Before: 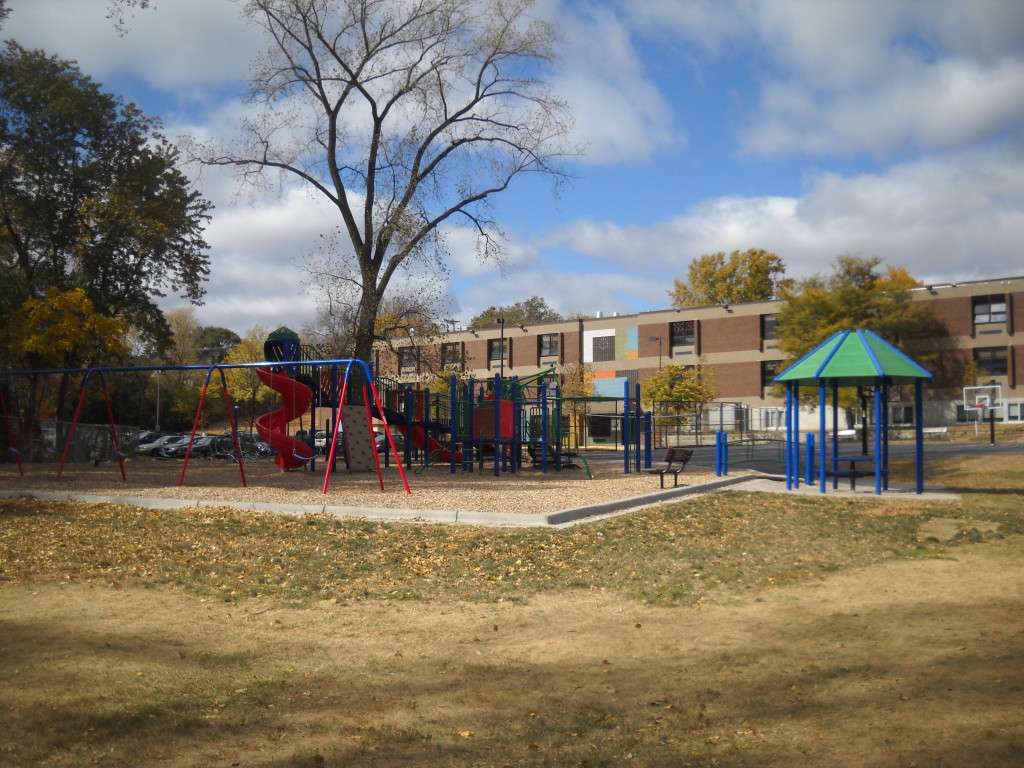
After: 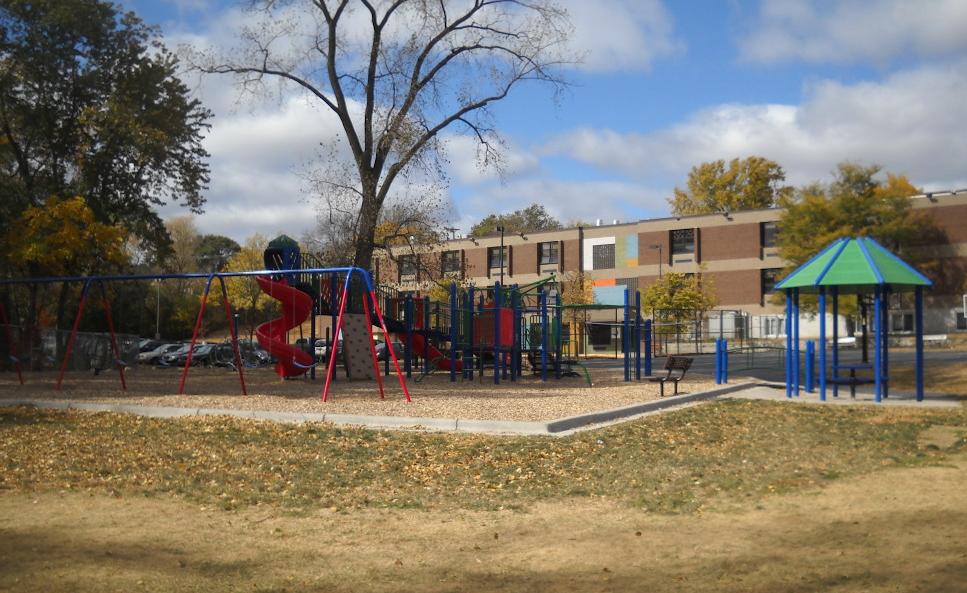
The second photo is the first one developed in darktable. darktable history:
crop and rotate: angle 0.07°, top 11.94%, right 5.41%, bottom 10.625%
